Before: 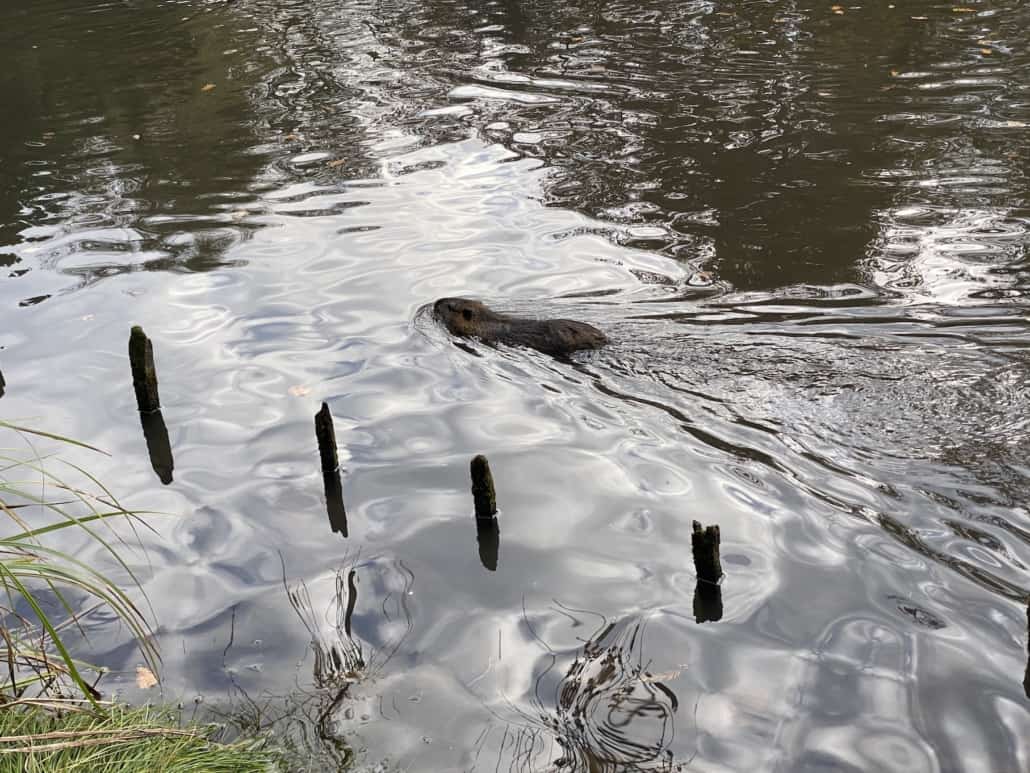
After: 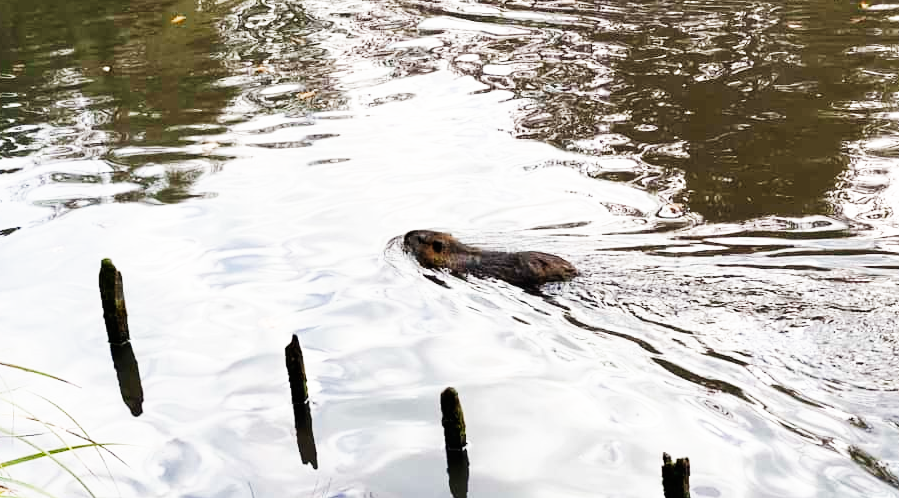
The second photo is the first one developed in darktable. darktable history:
crop: left 3.007%, top 8.846%, right 9.627%, bottom 26.689%
base curve: curves: ch0 [(0, 0) (0.007, 0.004) (0.027, 0.03) (0.046, 0.07) (0.207, 0.54) (0.442, 0.872) (0.673, 0.972) (1, 1)], preserve colors none
